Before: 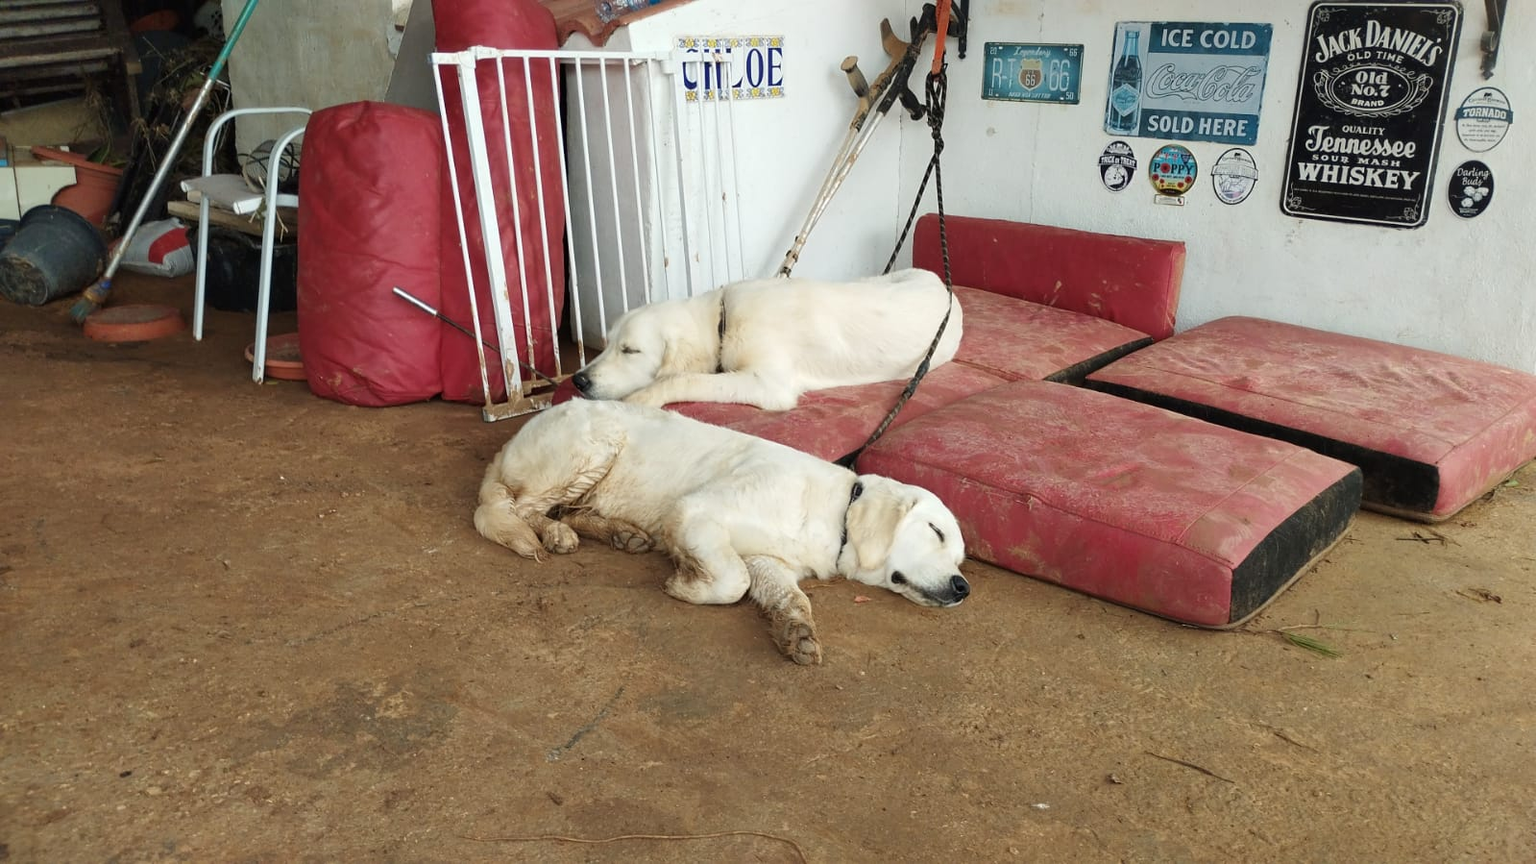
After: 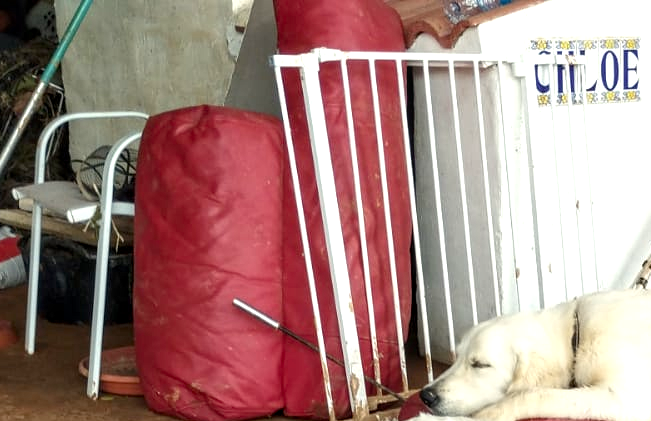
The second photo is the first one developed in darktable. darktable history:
exposure: black level correction 0.001, exposure 0.296 EV, compensate highlight preservation false
local contrast: on, module defaults
color correction: highlights b* 3
color balance rgb: highlights gain › luminance 14.874%, linear chroma grading › shadows -2.266%, linear chroma grading › highlights -14.138%, linear chroma grading › global chroma -9.464%, linear chroma grading › mid-tones -9.782%, perceptual saturation grading › global saturation 29.794%
crop and rotate: left 11.085%, top 0.1%, right 48.187%, bottom 53.061%
